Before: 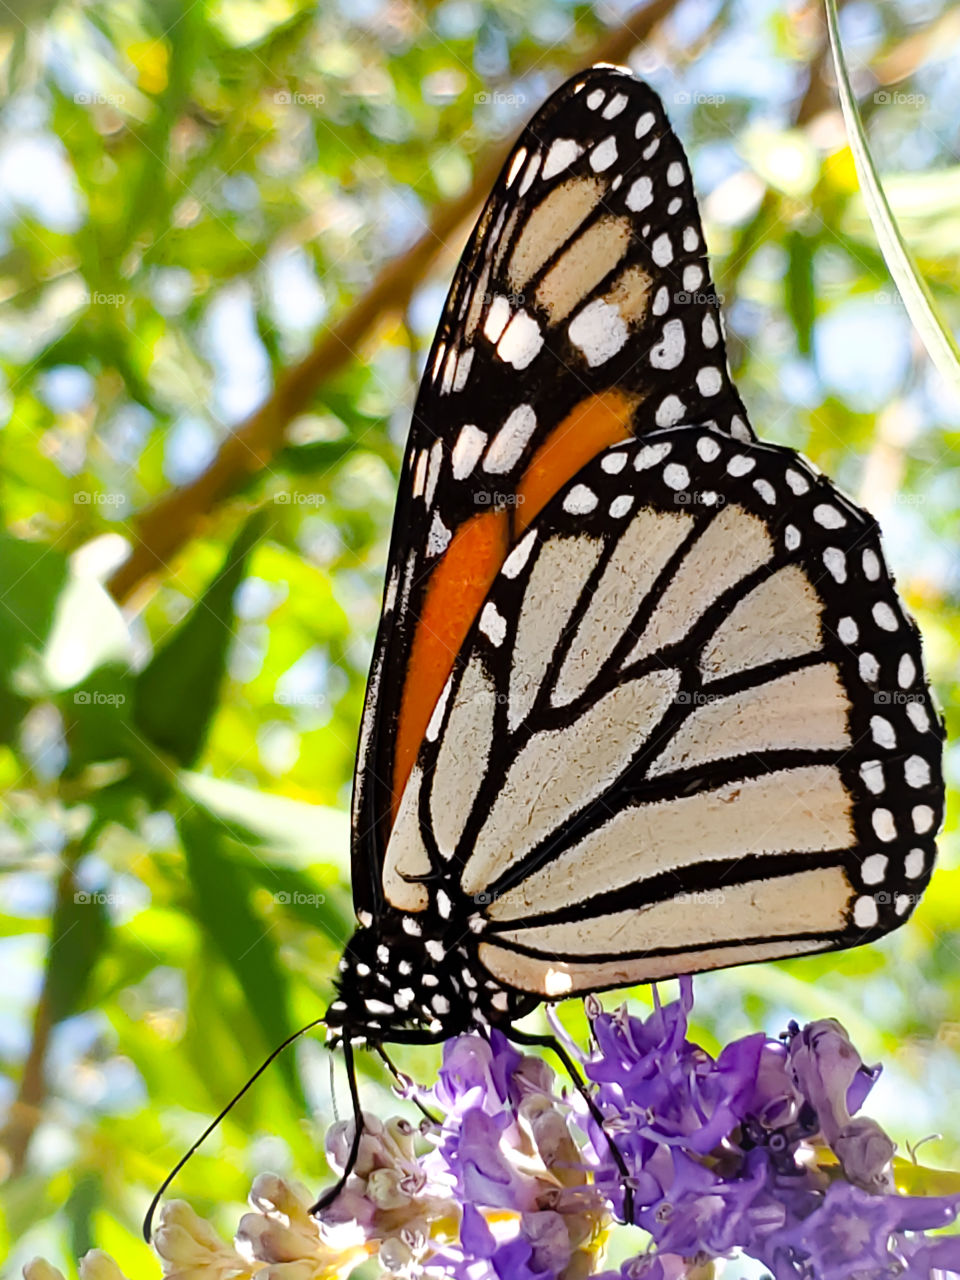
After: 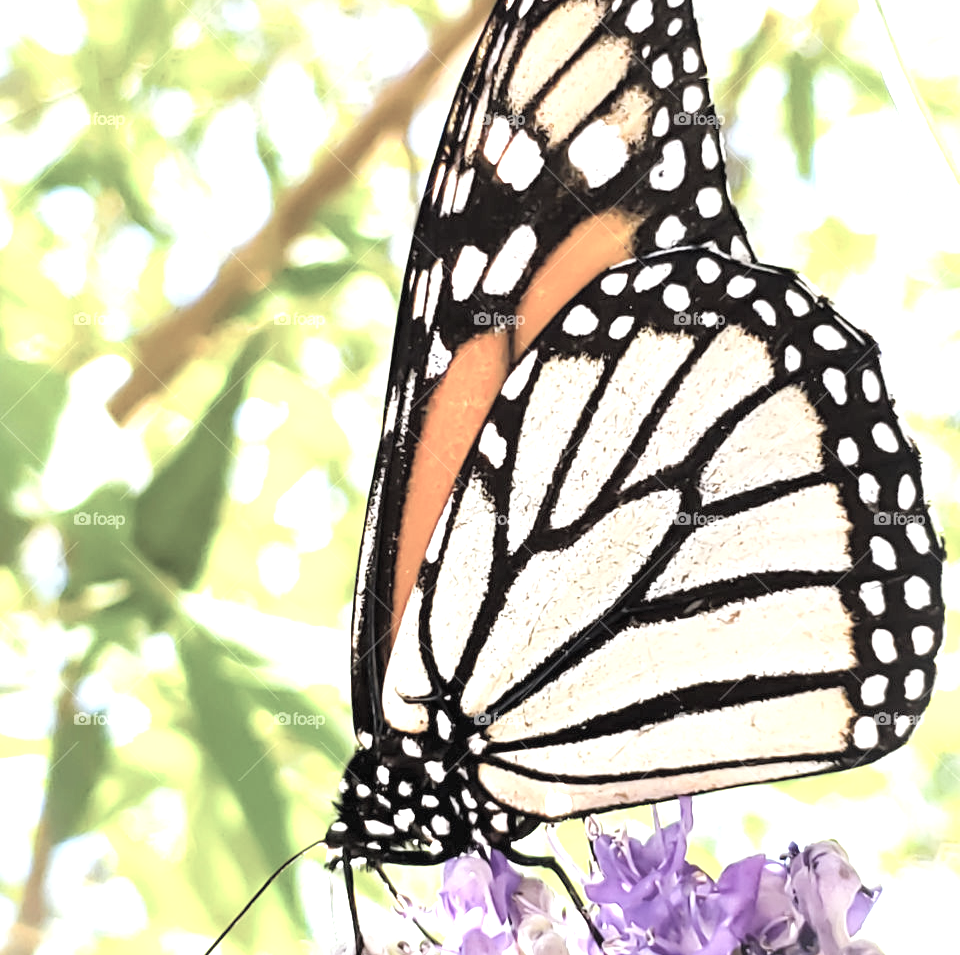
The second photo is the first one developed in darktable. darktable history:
crop: top 14.008%, bottom 11.341%
exposure: black level correction 0, exposure 1.404 EV, compensate highlight preservation false
contrast brightness saturation: brightness 0.181, saturation -0.516
